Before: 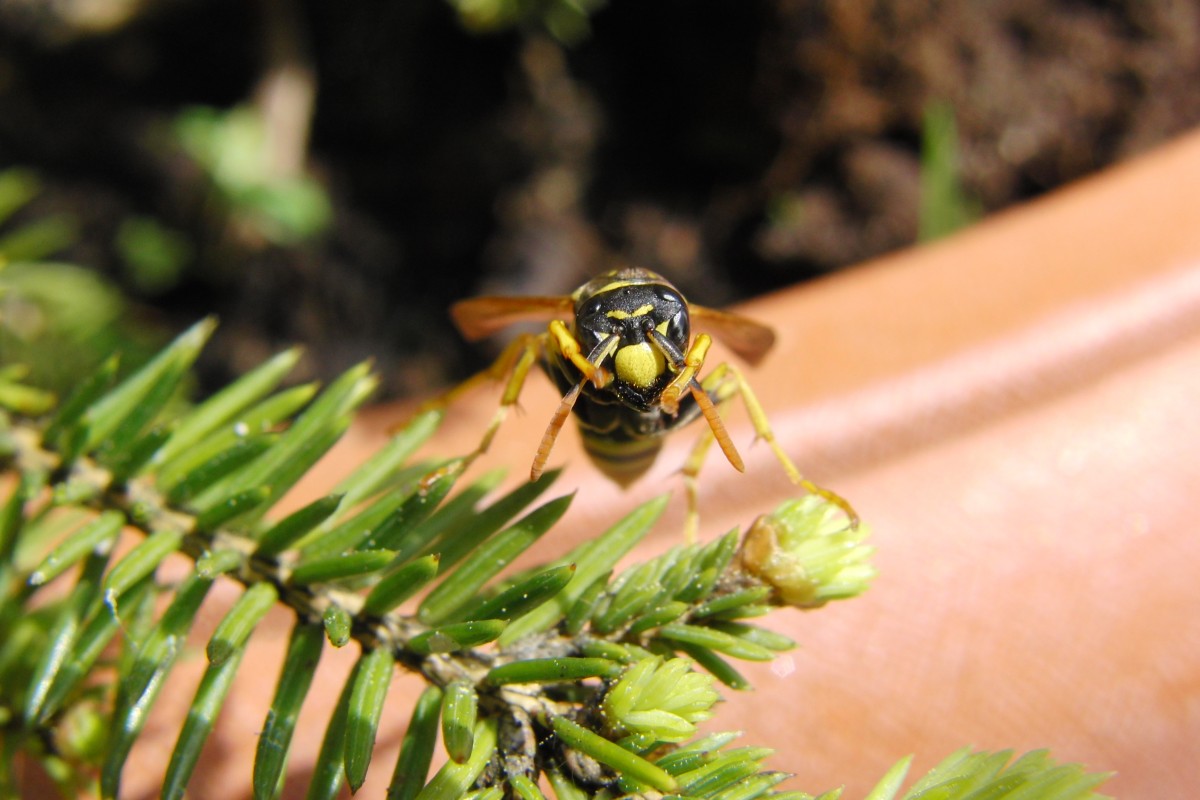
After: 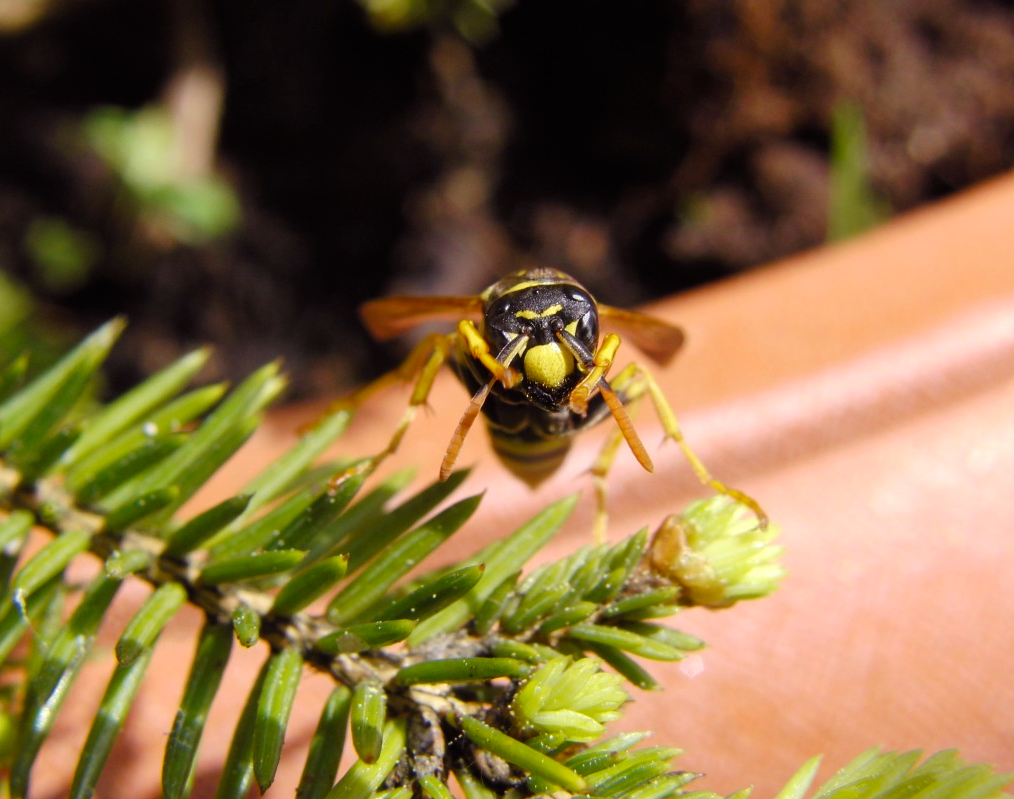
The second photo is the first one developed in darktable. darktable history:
crop: left 7.591%, right 7.852%
color balance rgb: power › luminance -7.588%, power › chroma 1.367%, power › hue 330.36°, perceptual saturation grading › global saturation 0.711%, perceptual saturation grading › mid-tones 11.07%, global vibrance 20%
